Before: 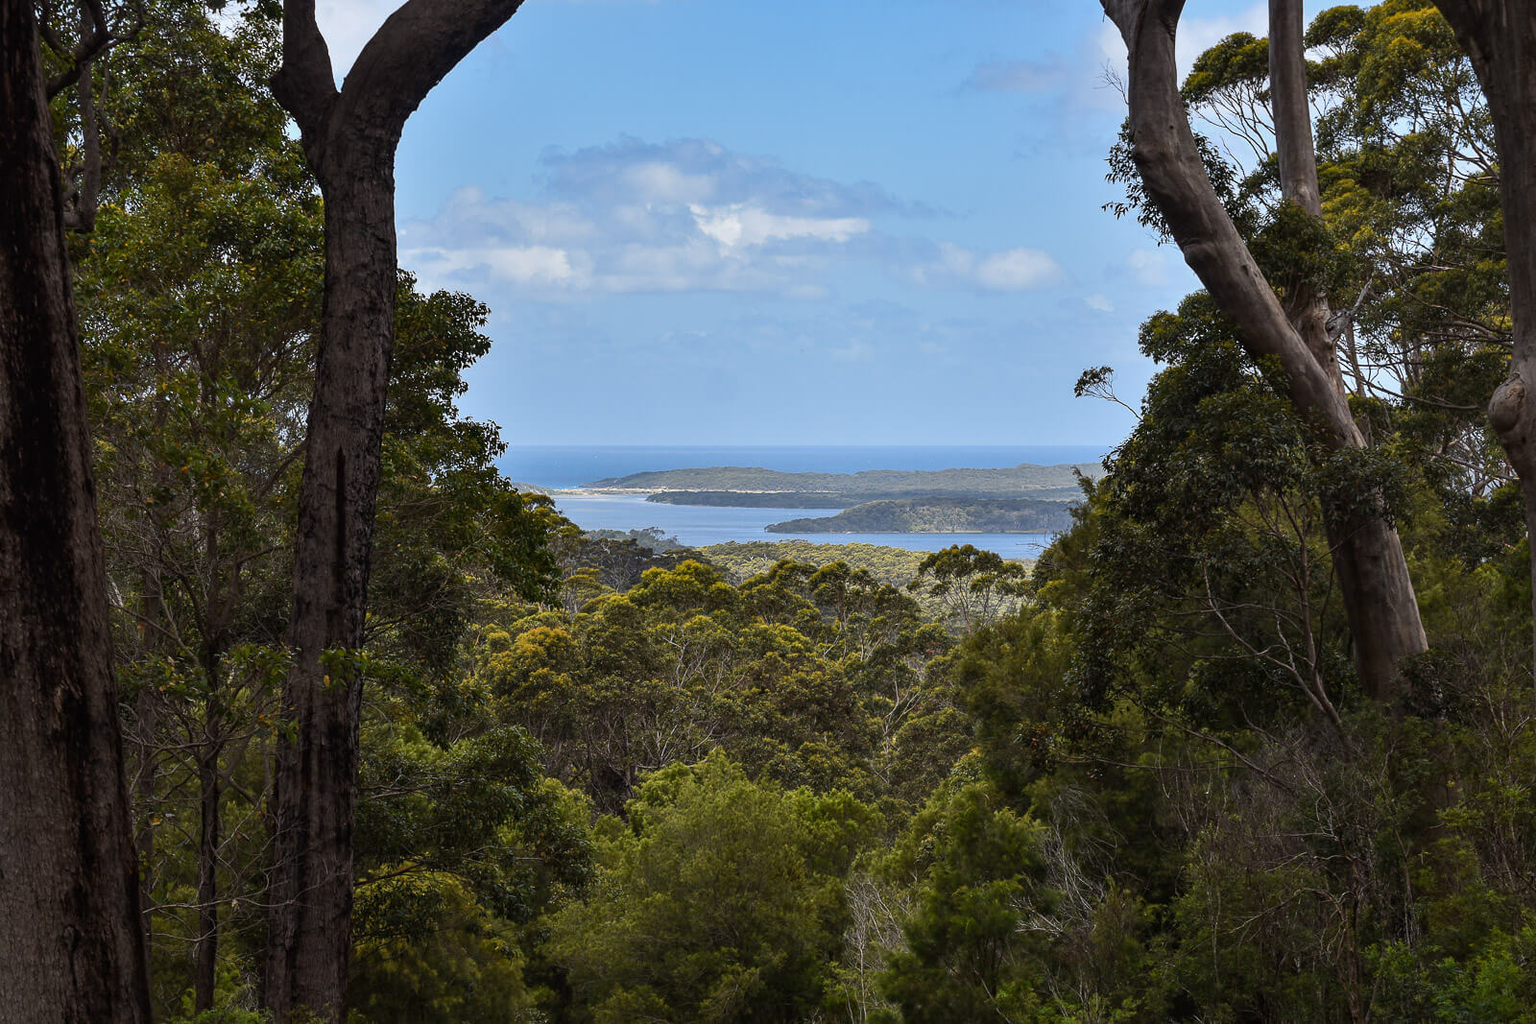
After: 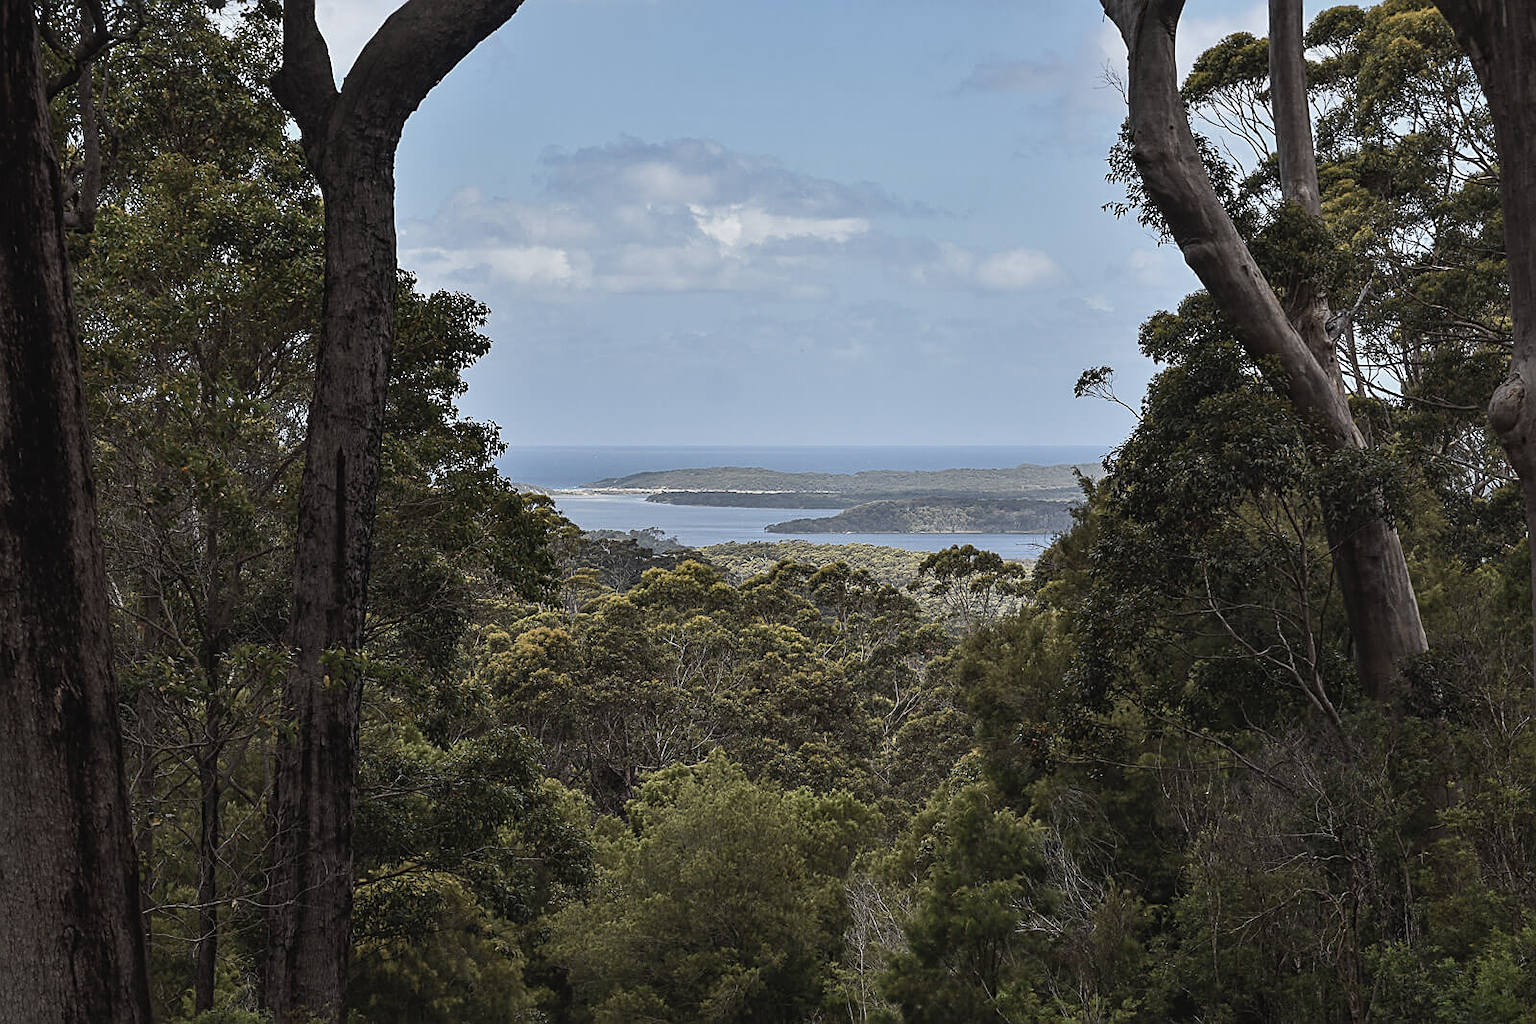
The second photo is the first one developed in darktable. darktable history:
contrast brightness saturation: contrast -0.05, saturation -0.41
sharpen: on, module defaults
